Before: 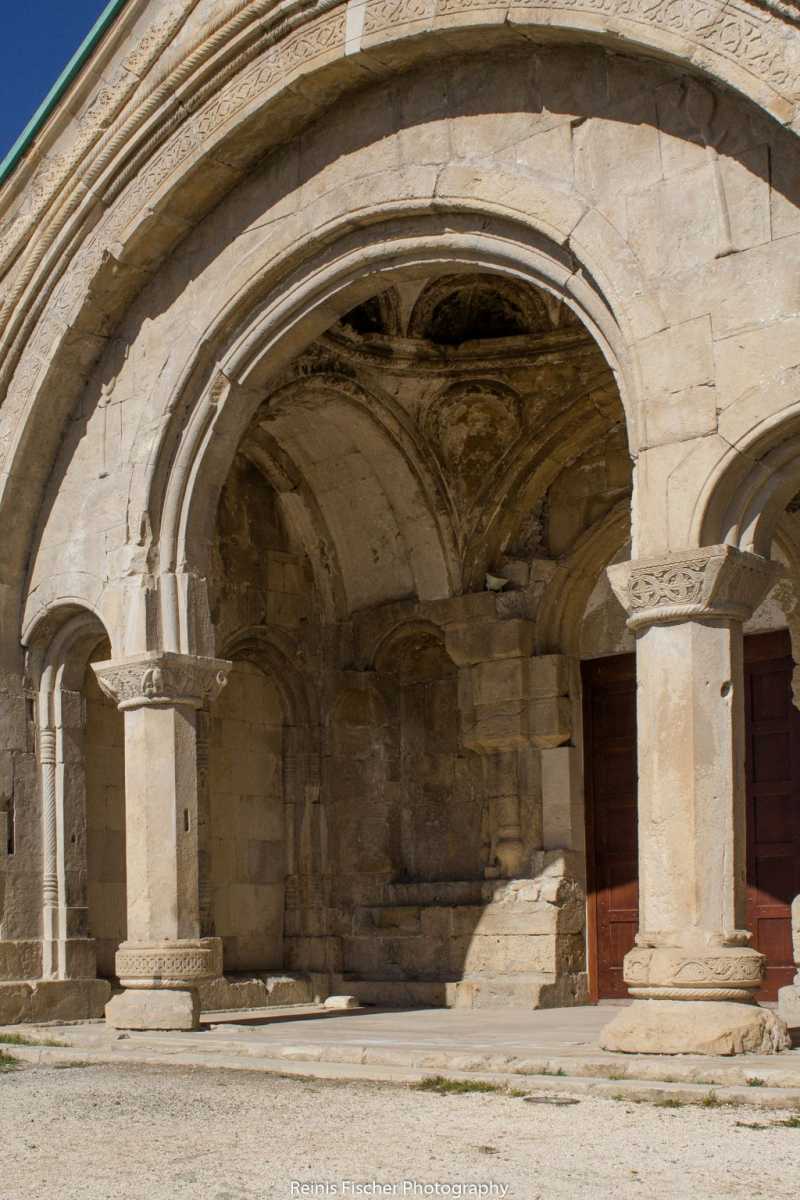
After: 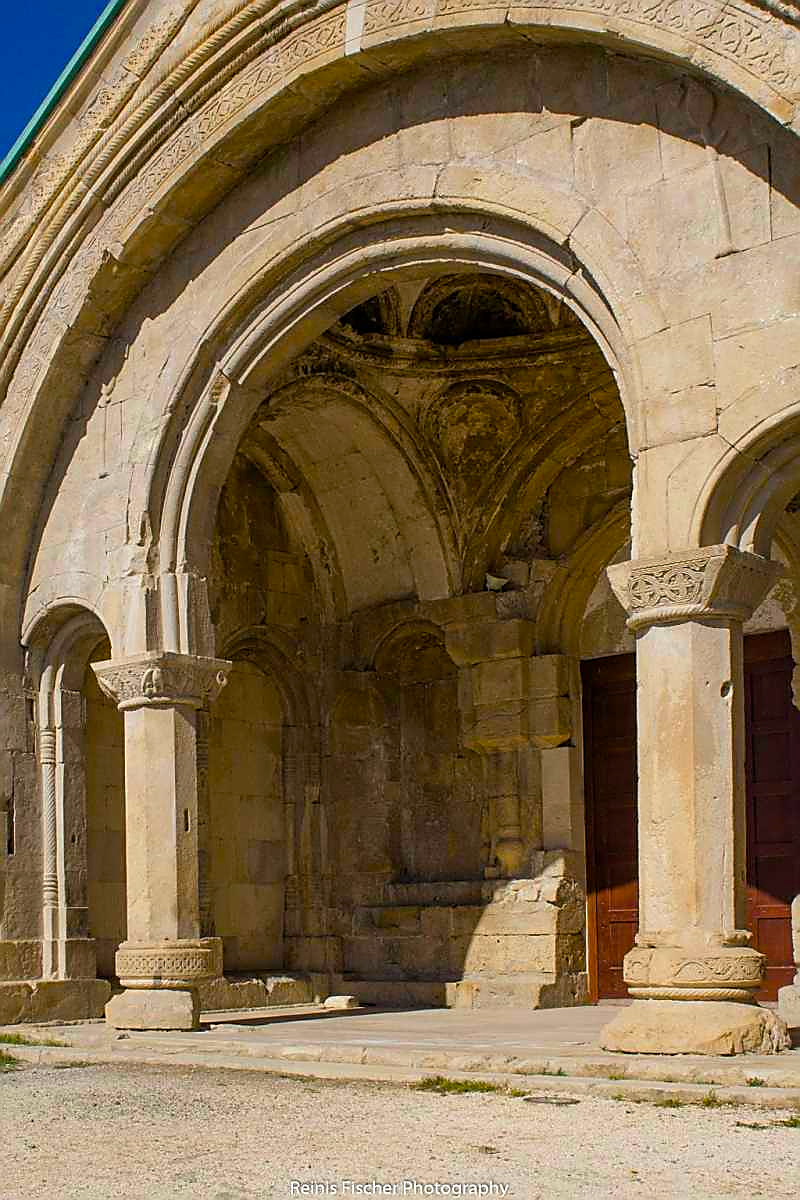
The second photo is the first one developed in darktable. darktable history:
color balance rgb: shadows lift › chroma 2.032%, shadows lift › hue 250.15°, linear chroma grading › global chroma 15.237%, perceptual saturation grading › global saturation 25.135%, global vibrance 20%
sharpen: radius 1.366, amount 1.233, threshold 0.703
